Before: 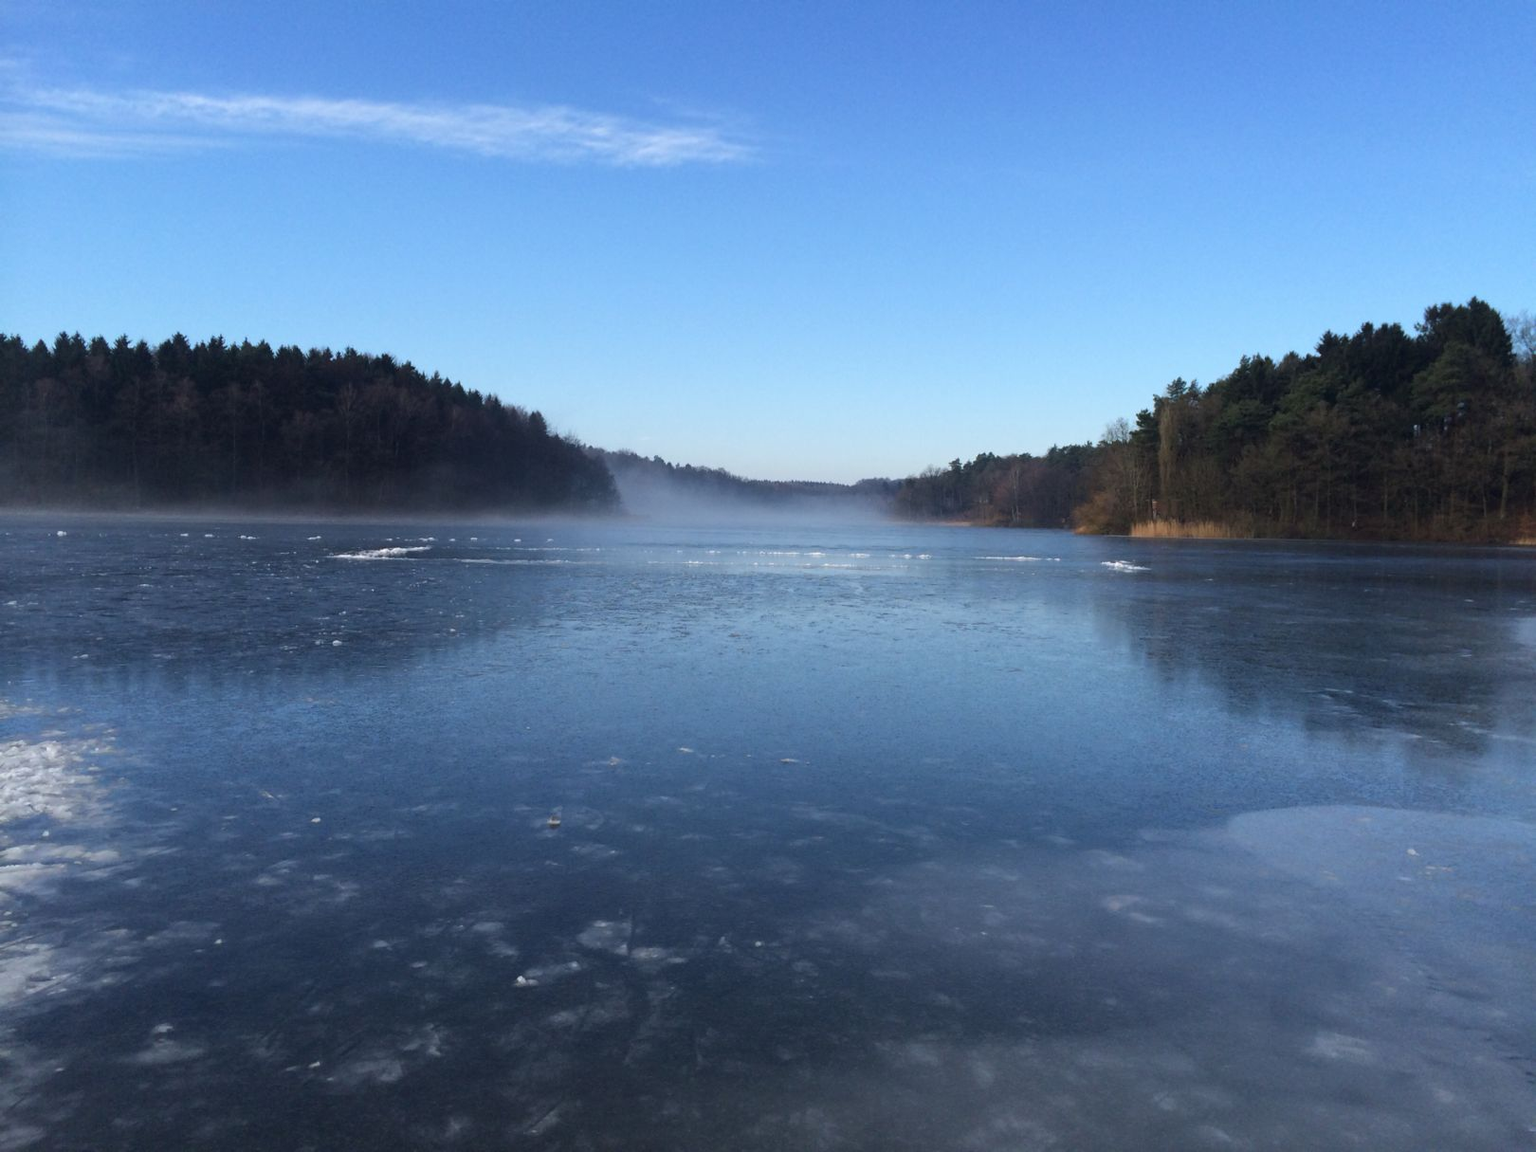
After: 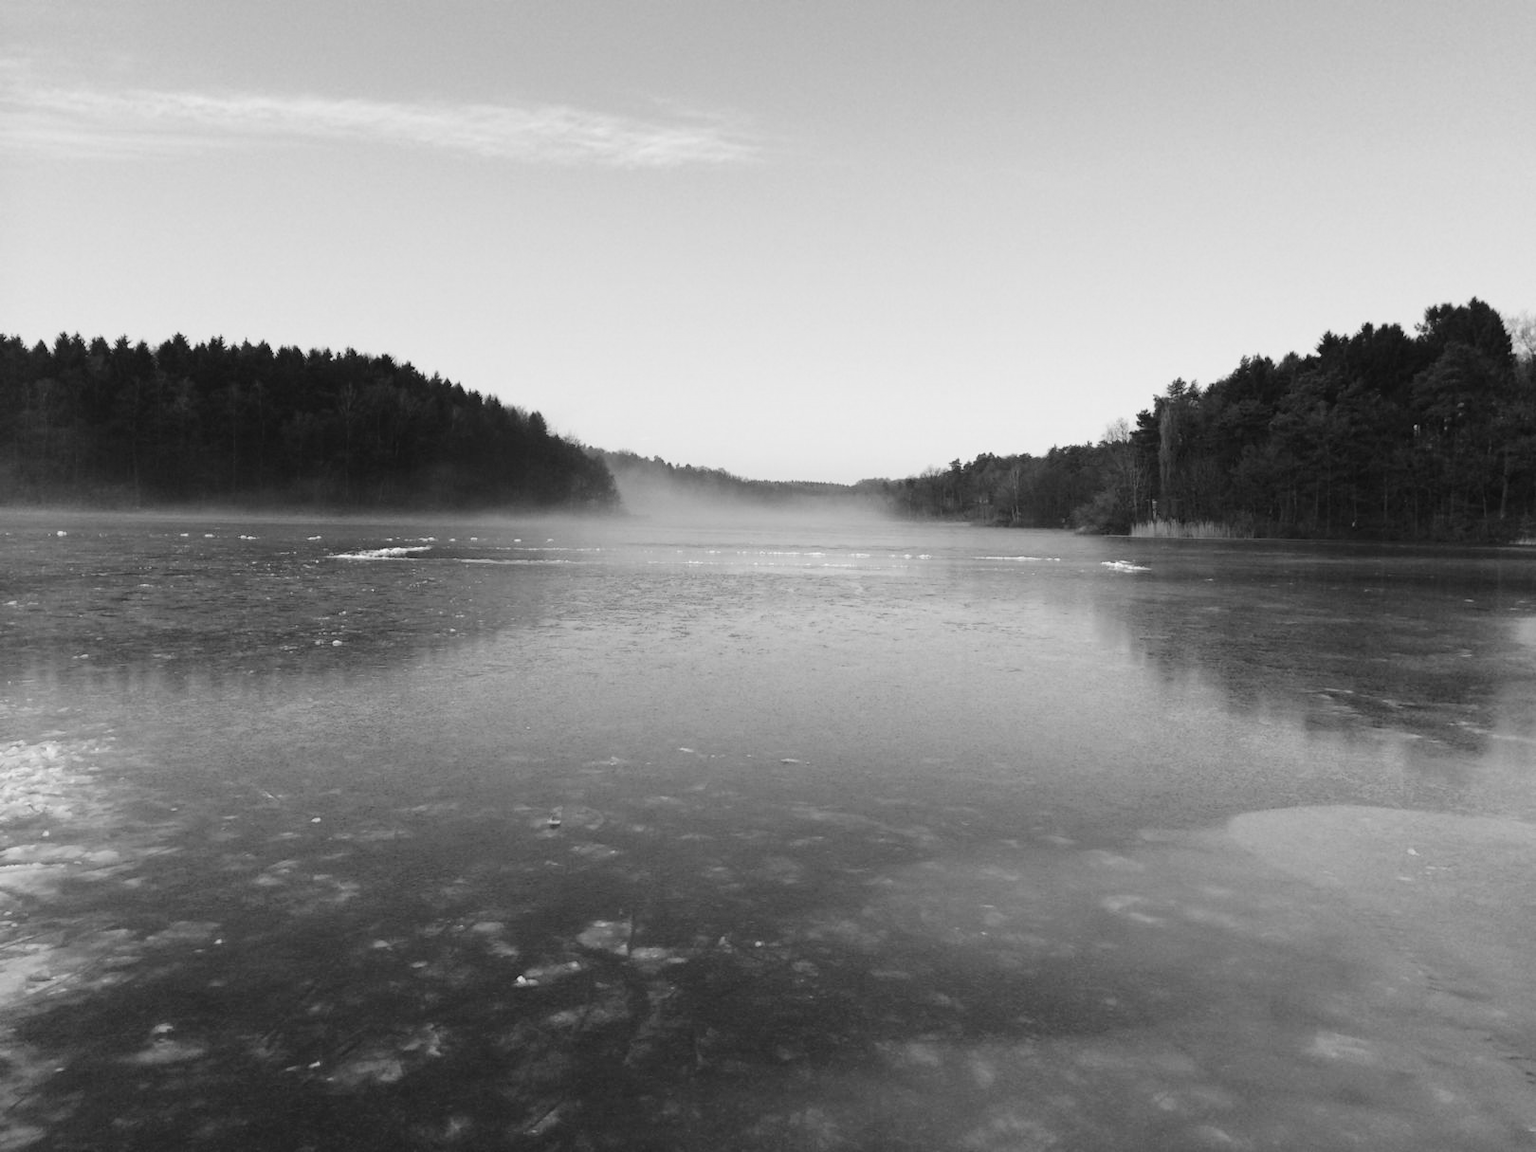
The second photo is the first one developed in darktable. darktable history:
tone curve: curves: ch0 [(0, 0) (0.003, 0.015) (0.011, 0.019) (0.025, 0.026) (0.044, 0.041) (0.069, 0.057) (0.1, 0.085) (0.136, 0.116) (0.177, 0.158) (0.224, 0.215) (0.277, 0.286) (0.335, 0.367) (0.399, 0.452) (0.468, 0.534) (0.543, 0.612) (0.623, 0.698) (0.709, 0.775) (0.801, 0.858) (0.898, 0.928) (1, 1)], preserve colors none
color look up table: target L [95.14, 87.41, 80.97, 86.7, 73.31, 50.17, 54.76, 44, 23.22, 200.82, 82.05, 62.08, 64.74, 61.7, 67, 57.09, 52.01, 39.07, 48.04, 45.63, 39.49, 50.43, 35.44, 29.14, 36.77, 9.263, 13.23, 19.24, 89.53, 73.68, 78.79, 75.88, 63.98, 57.48, 65.11, 44.82, 55.54, 43.46, 19.87, 12.25, 15.47, 2.193, 85.98, 84.2, 82.76, 75.52, 66.62, 59.79, 40.18], target a [-0.002 ×4, 0, 0.001, 0 ×15, 0.001 ×4, 0, 0, 0, -0.003, 0 ×8, 0.001, 0 ×4, -0.001, 0 ×5, 0.001], target b [0.023, 0.023, 0.022, 0.023, 0.001, -0.004, 0.001, -0.003, -0.003, -0.001, 0.001, 0.002 ×6, -0.003, 0.002, 0.001, 0.001, -0.003, -0.003, -0.003, -0.005, 0, 0.005, -0.003, 0.024, 0.001, 0.001, 0.001, 0.002, 0.002, 0.002, 0.001, -0.004, -0.003, -0.003, -0.002, -0.003, 0.002, 0.002, 0.001, 0.001, 0.001, 0.002, 0.002, -0.003], num patches 49
